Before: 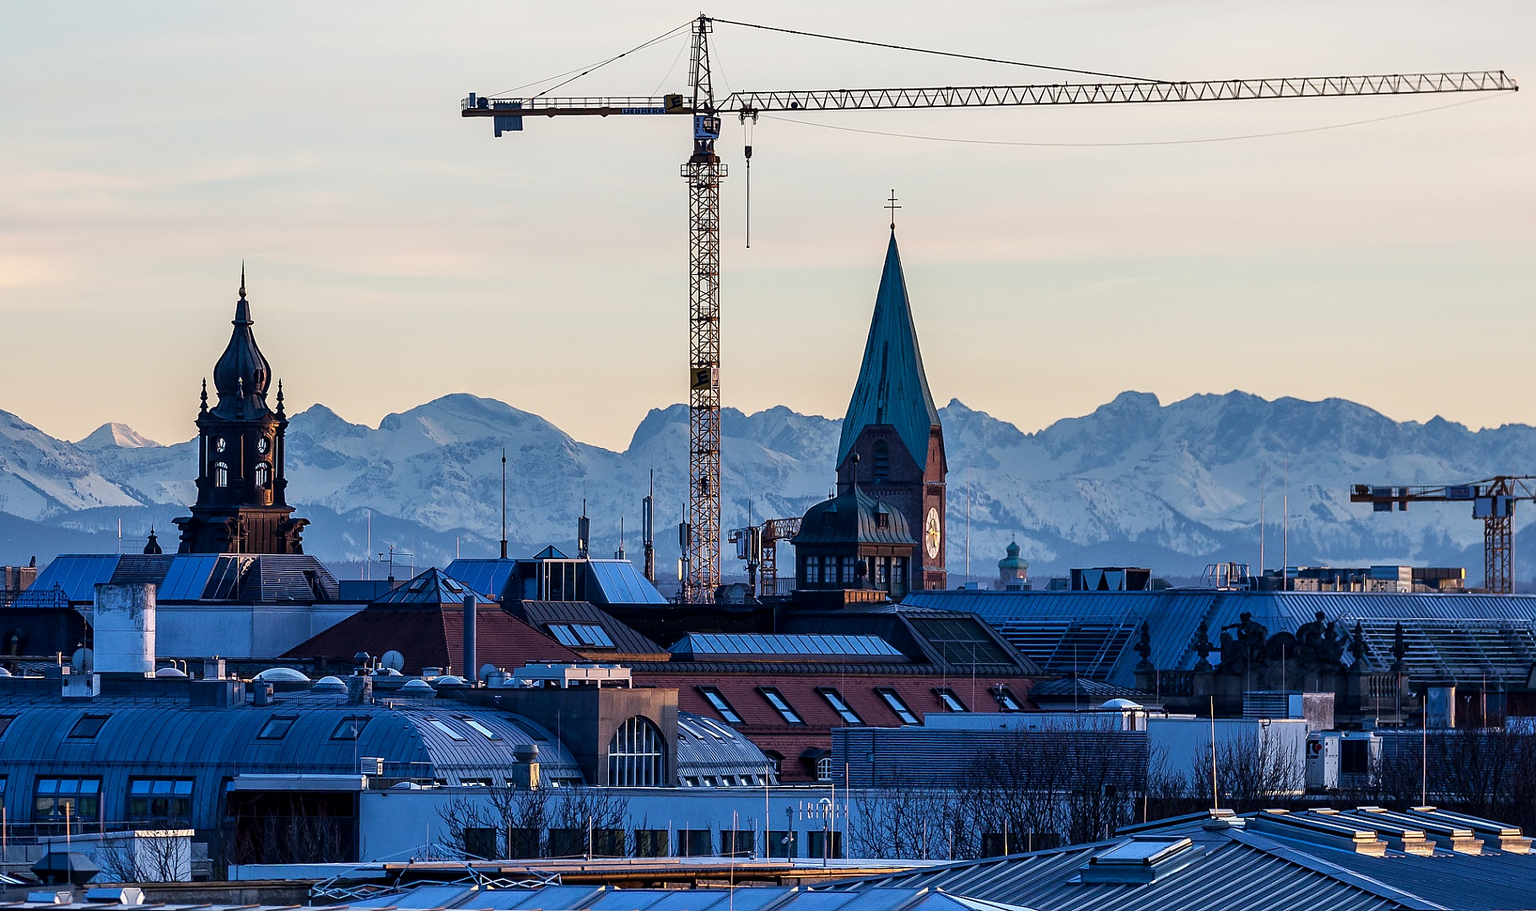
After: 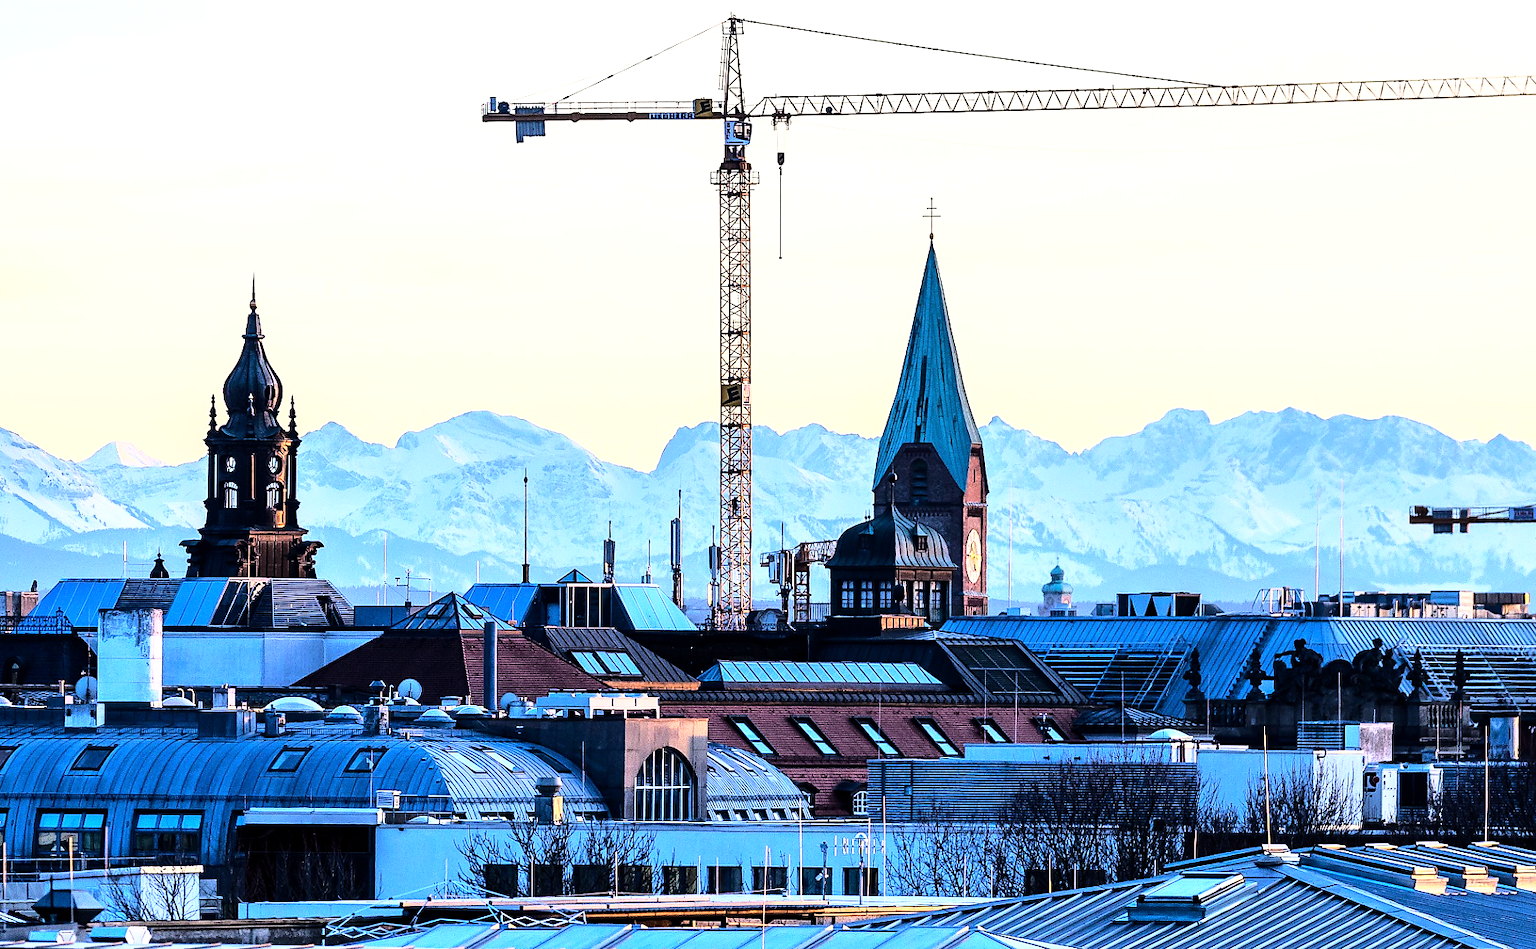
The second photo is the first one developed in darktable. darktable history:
tone equalizer: -8 EV -1.05 EV, -7 EV -1.01 EV, -6 EV -0.868 EV, -5 EV -0.608 EV, -3 EV 0.561 EV, -2 EV 0.838 EV, -1 EV 0.987 EV, +0 EV 1.06 EV
crop: right 4.132%, bottom 0.031%
base curve: curves: ch0 [(0, 0) (0.032, 0.037) (0.105, 0.228) (0.435, 0.76) (0.856, 0.983) (1, 1)]
